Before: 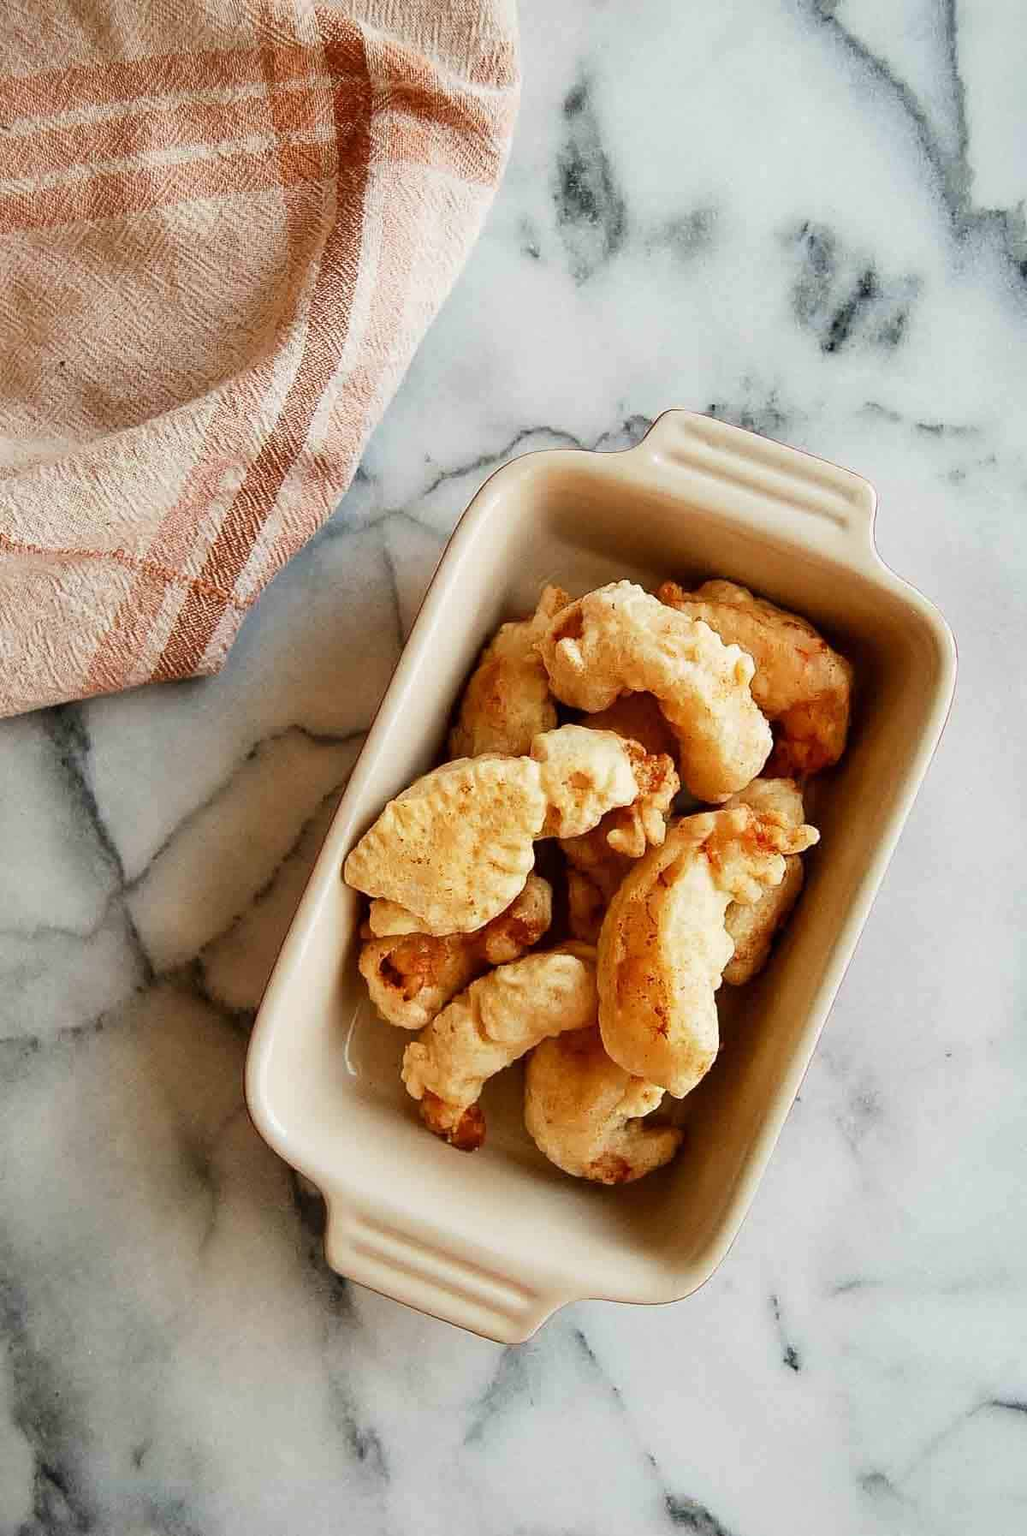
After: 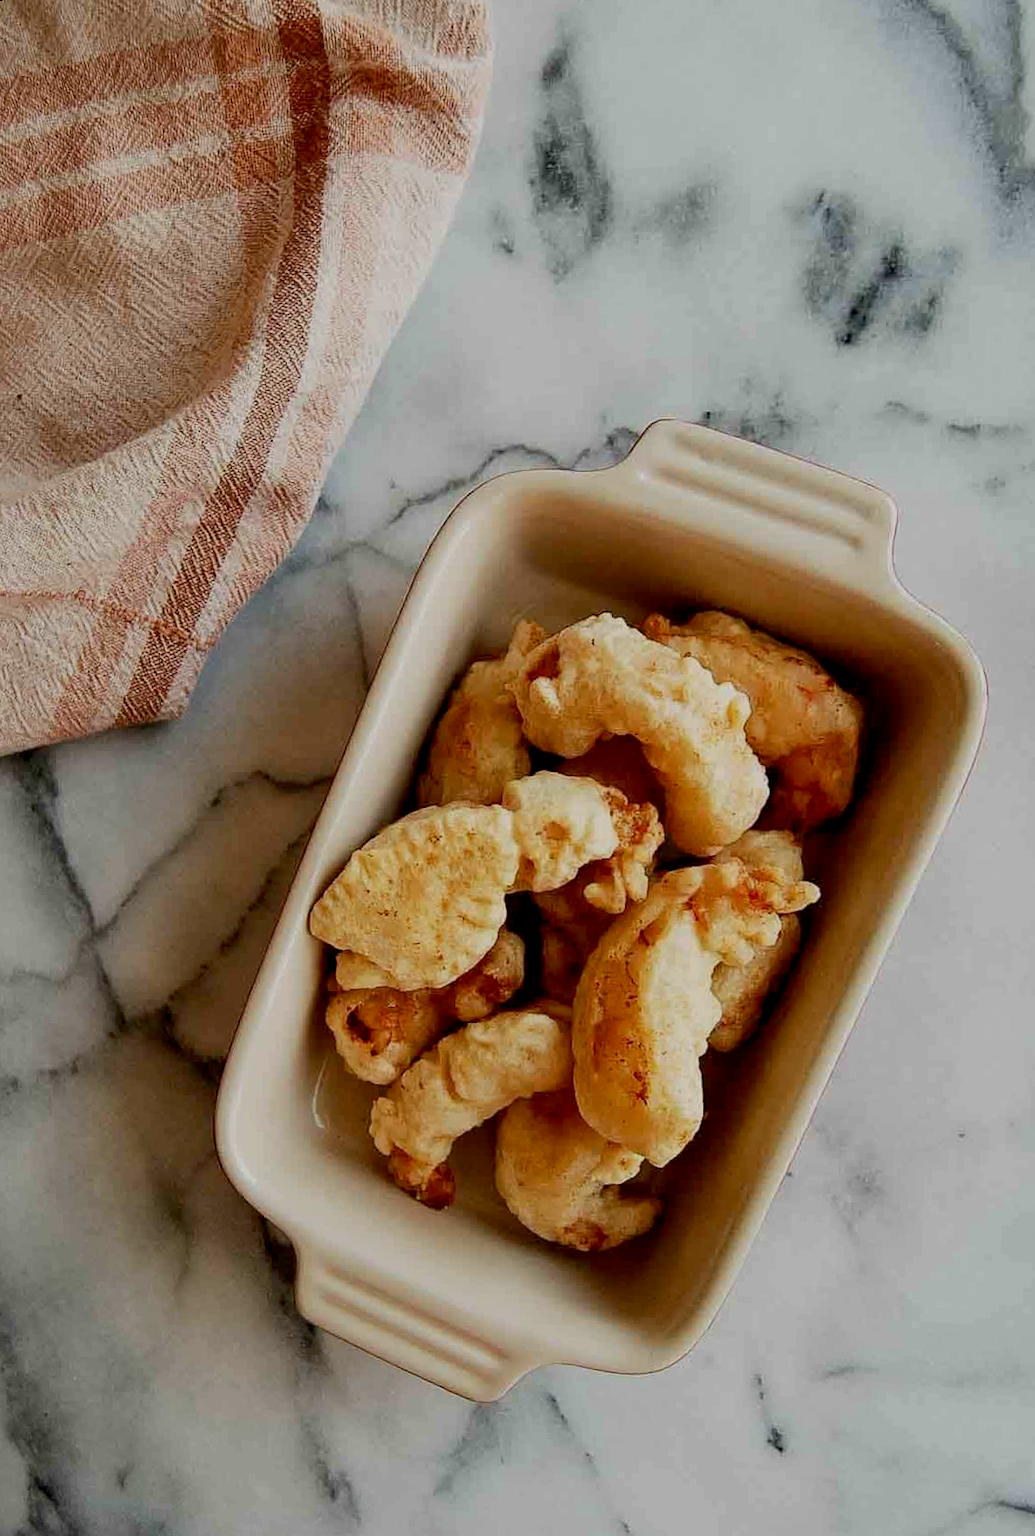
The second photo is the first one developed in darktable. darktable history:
rotate and perspective: rotation 0.062°, lens shift (vertical) 0.115, lens shift (horizontal) -0.133, crop left 0.047, crop right 0.94, crop top 0.061, crop bottom 0.94
exposure: black level correction 0.009, exposure -0.637 EV, compensate highlight preservation false
